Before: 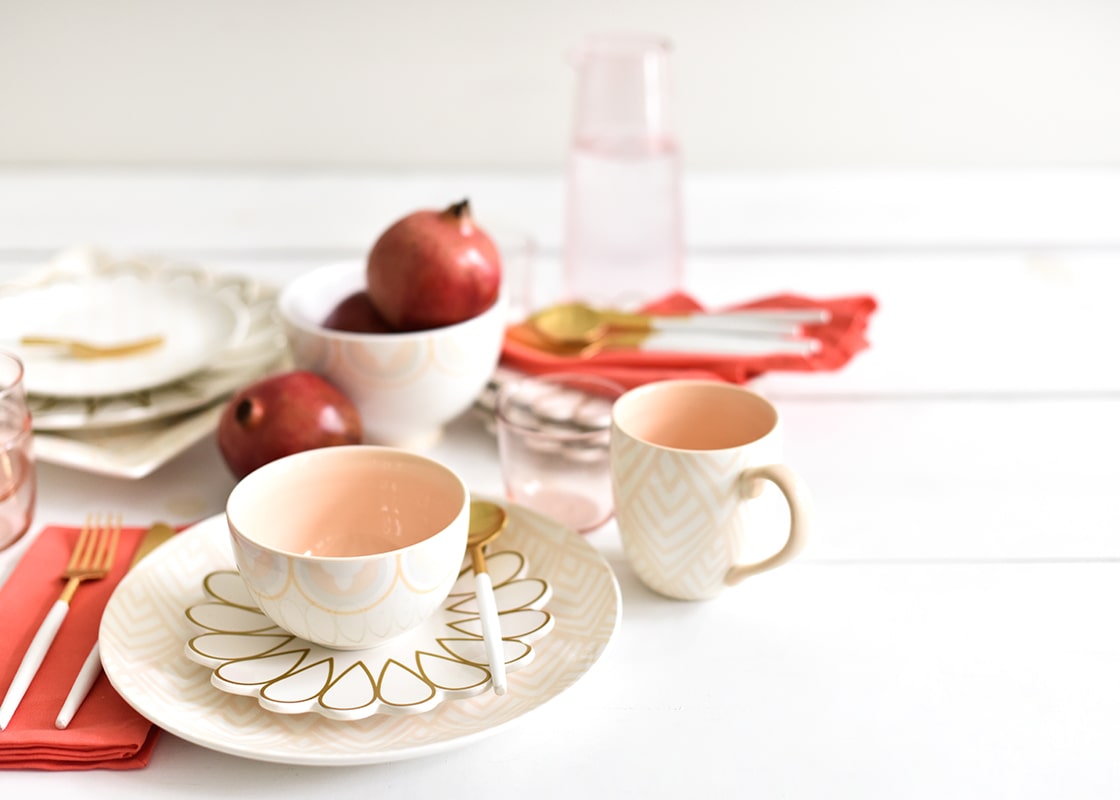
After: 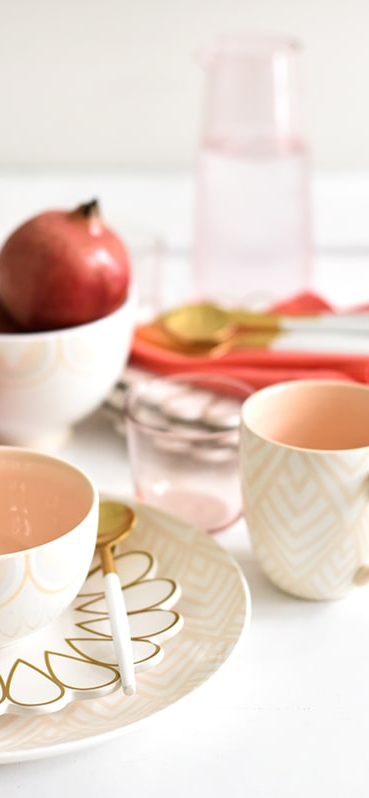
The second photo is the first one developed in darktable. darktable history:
crop: left 33.203%, right 33.77%
color balance rgb: perceptual saturation grading › global saturation 0.409%
